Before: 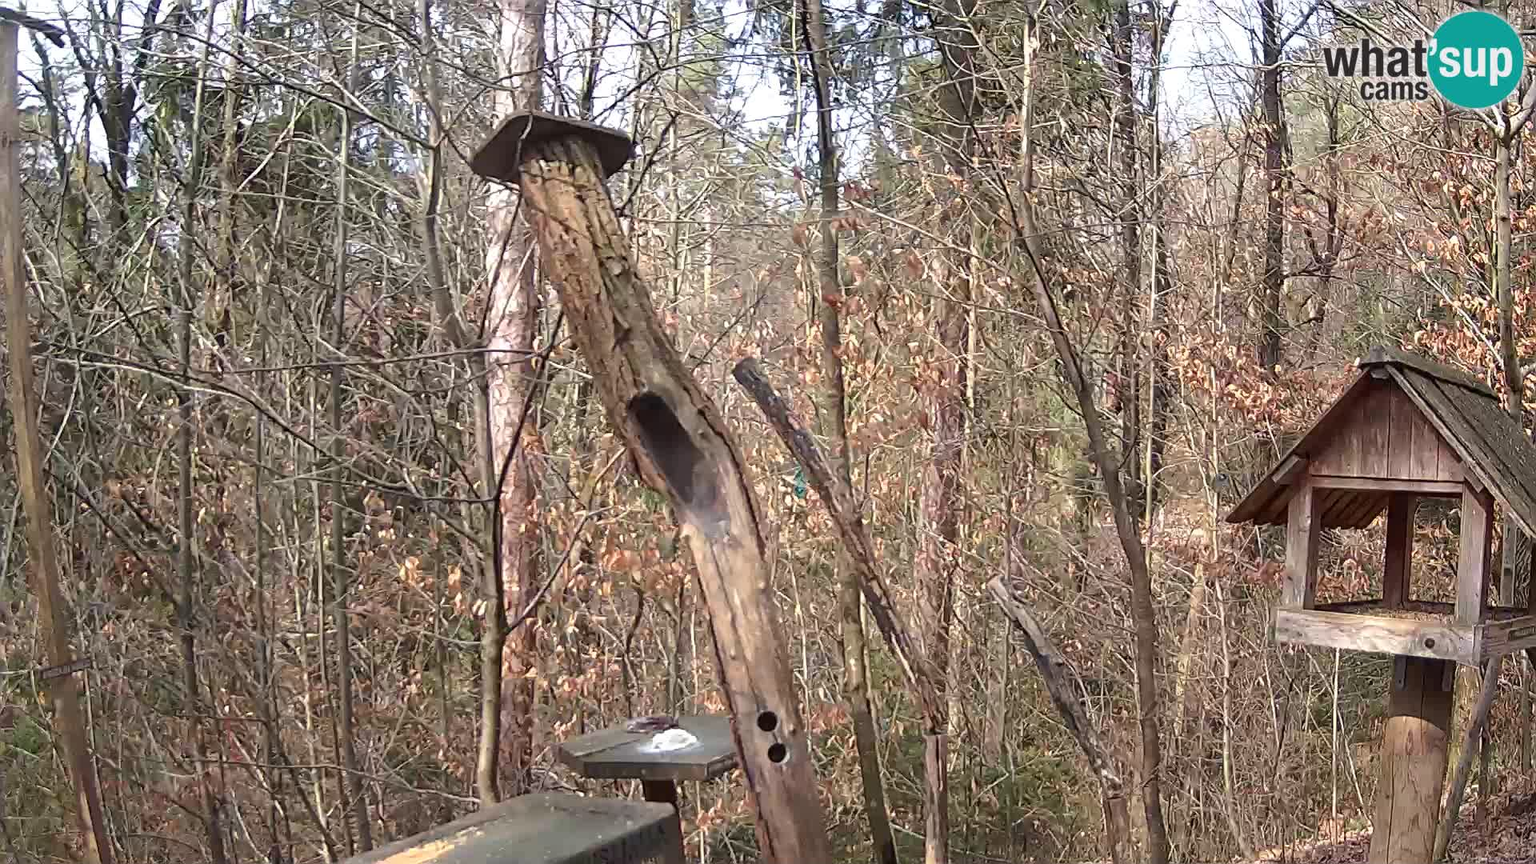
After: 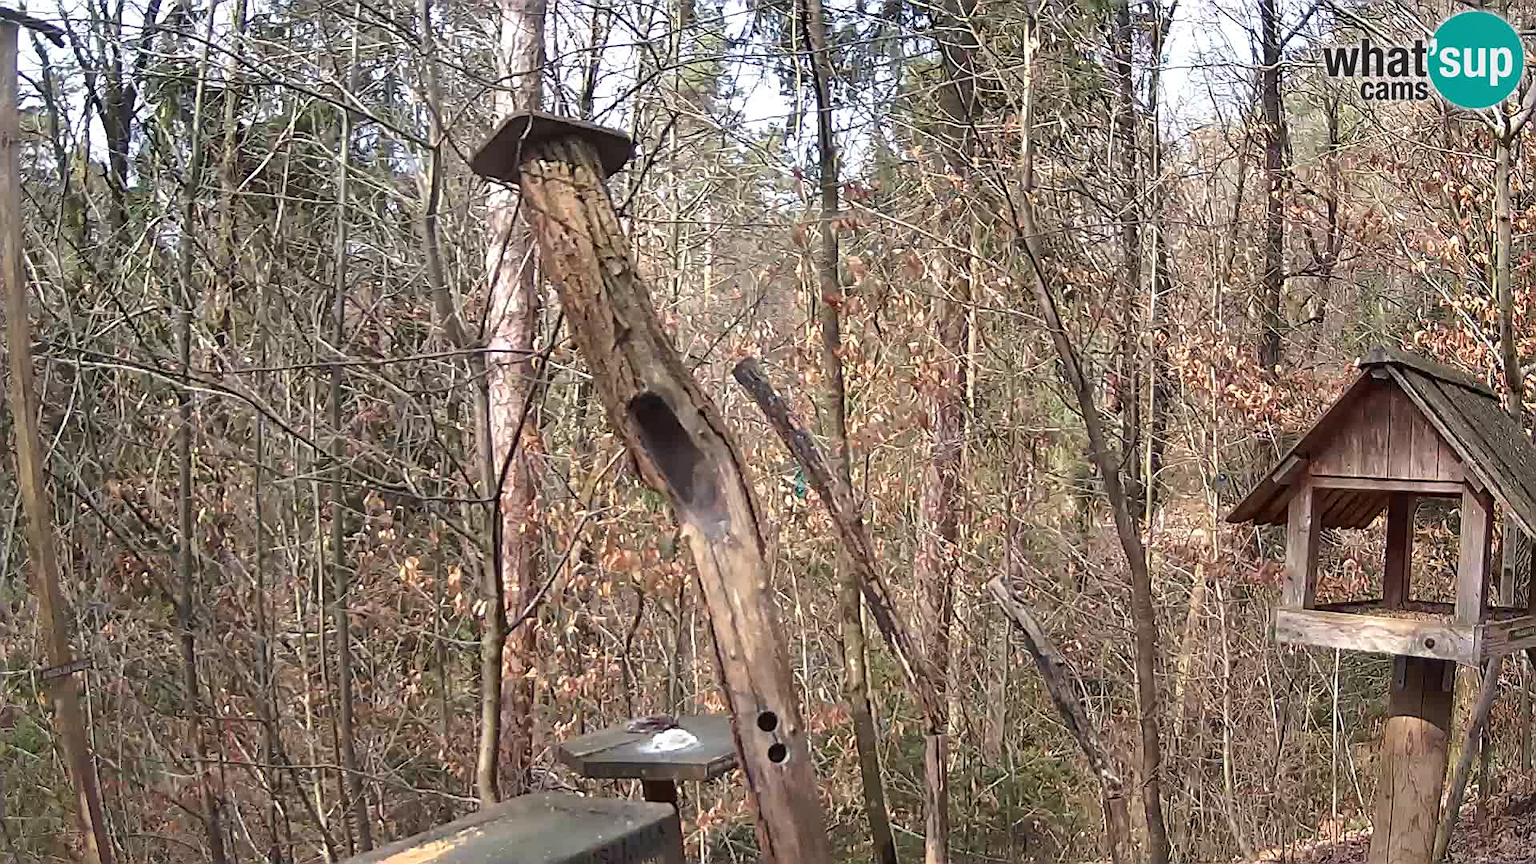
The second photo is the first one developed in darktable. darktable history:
shadows and highlights: low approximation 0.01, soften with gaussian
sharpen: amount 0.2
